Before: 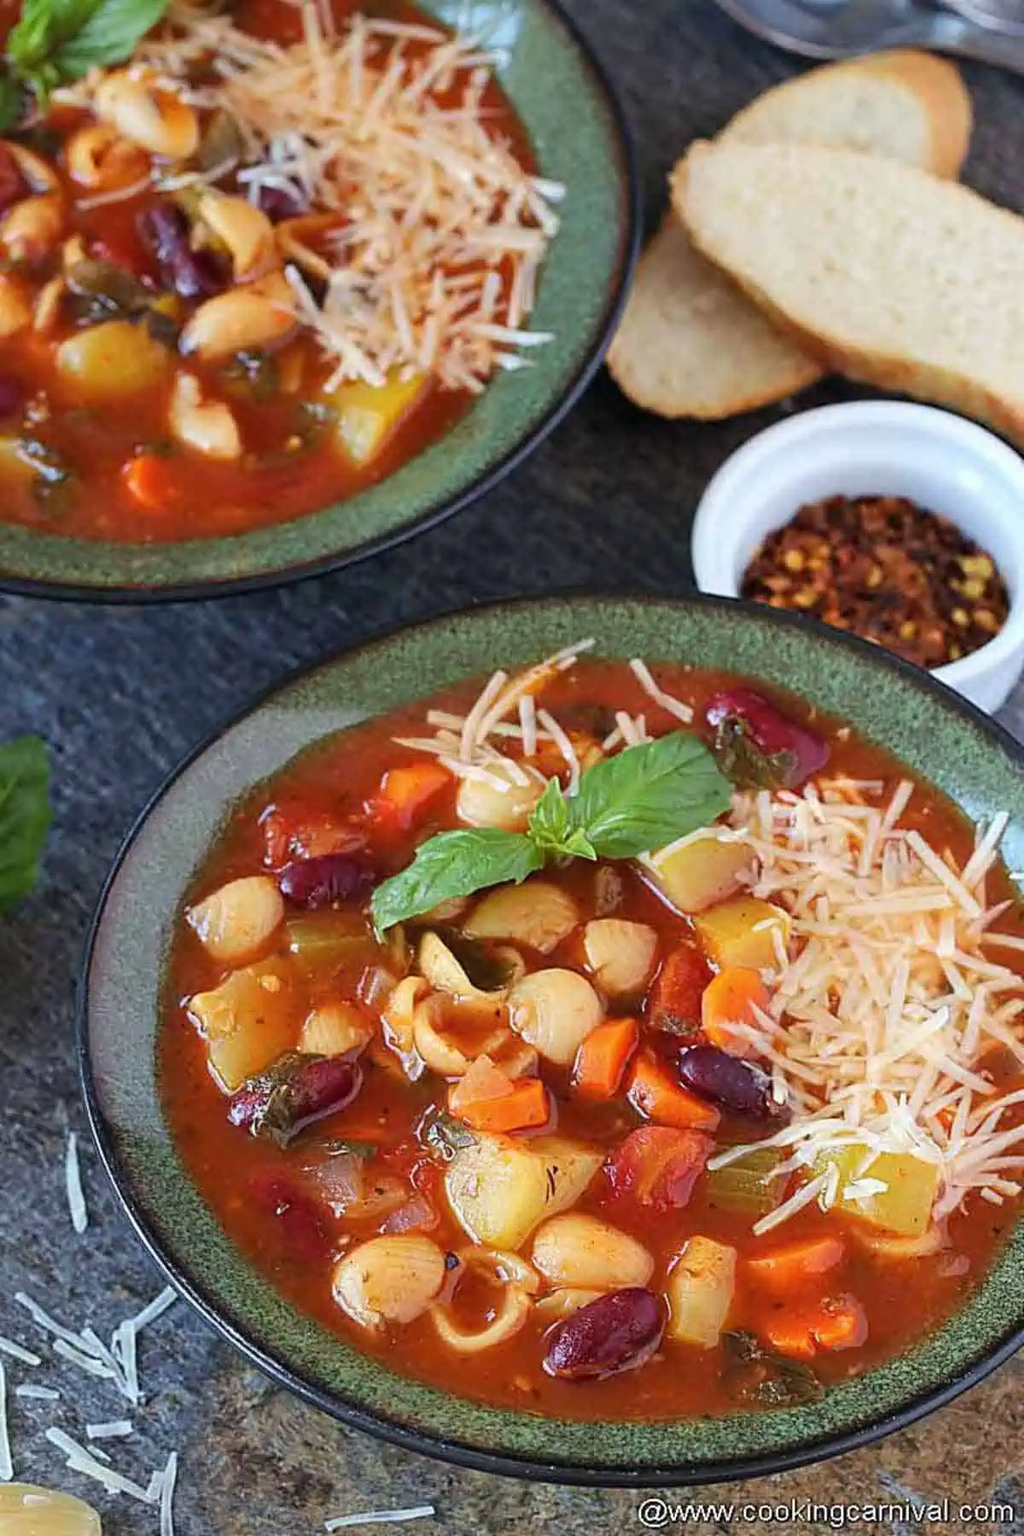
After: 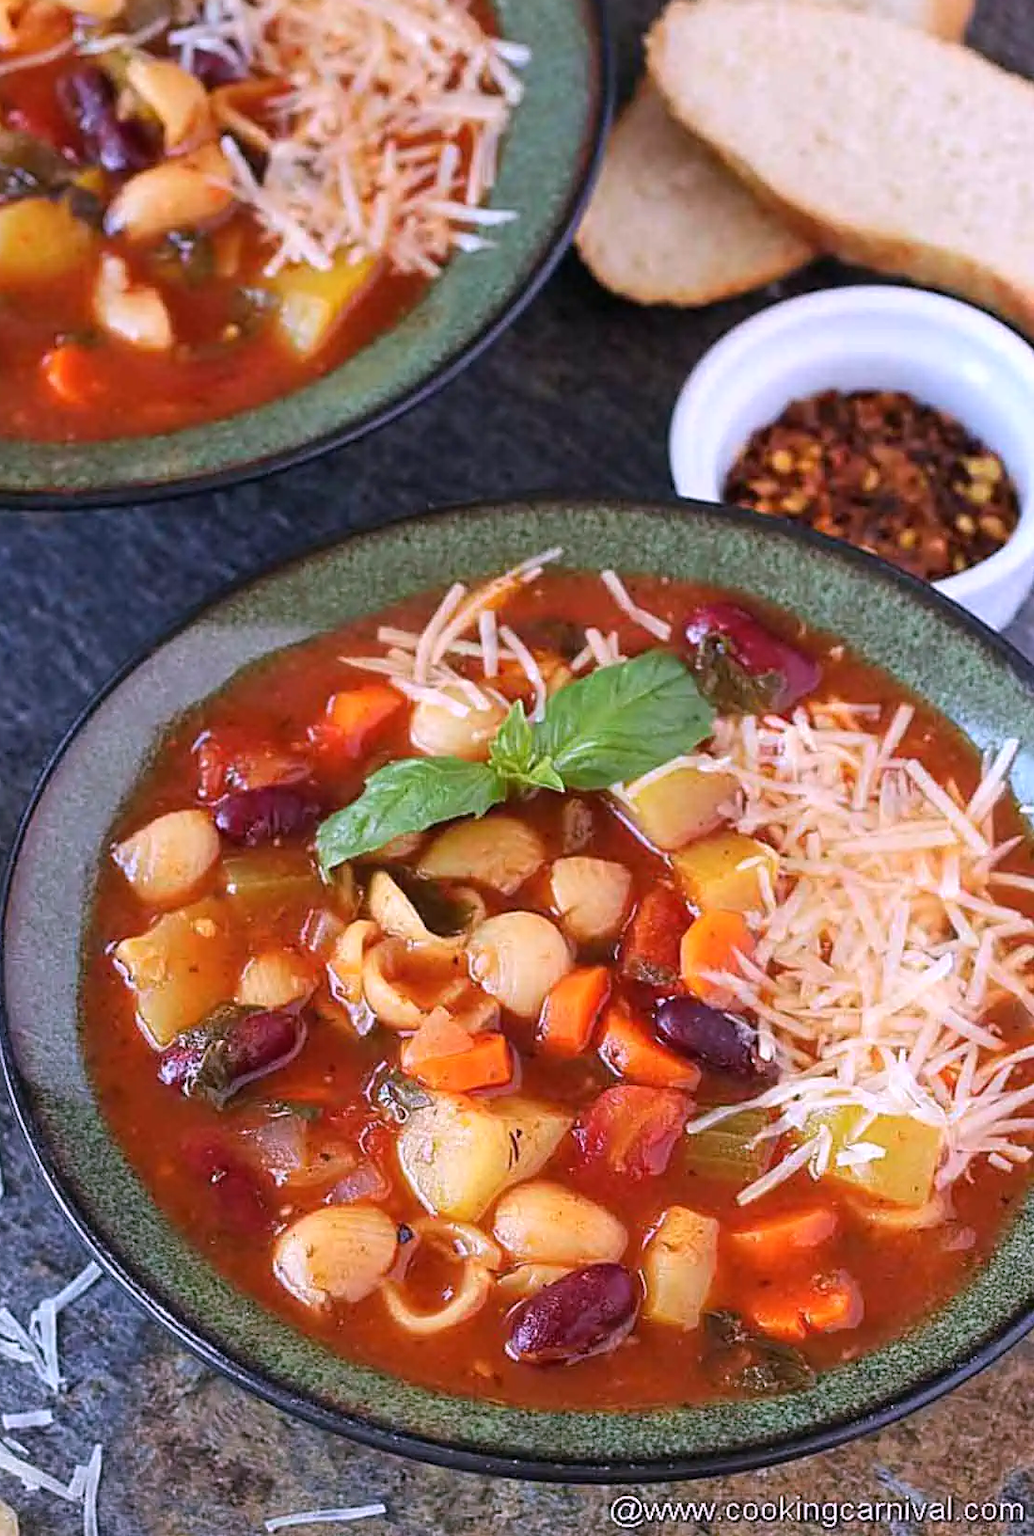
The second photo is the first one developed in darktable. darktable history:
crop and rotate: left 8.262%, top 9.226%
white balance: red 1.066, blue 1.119
